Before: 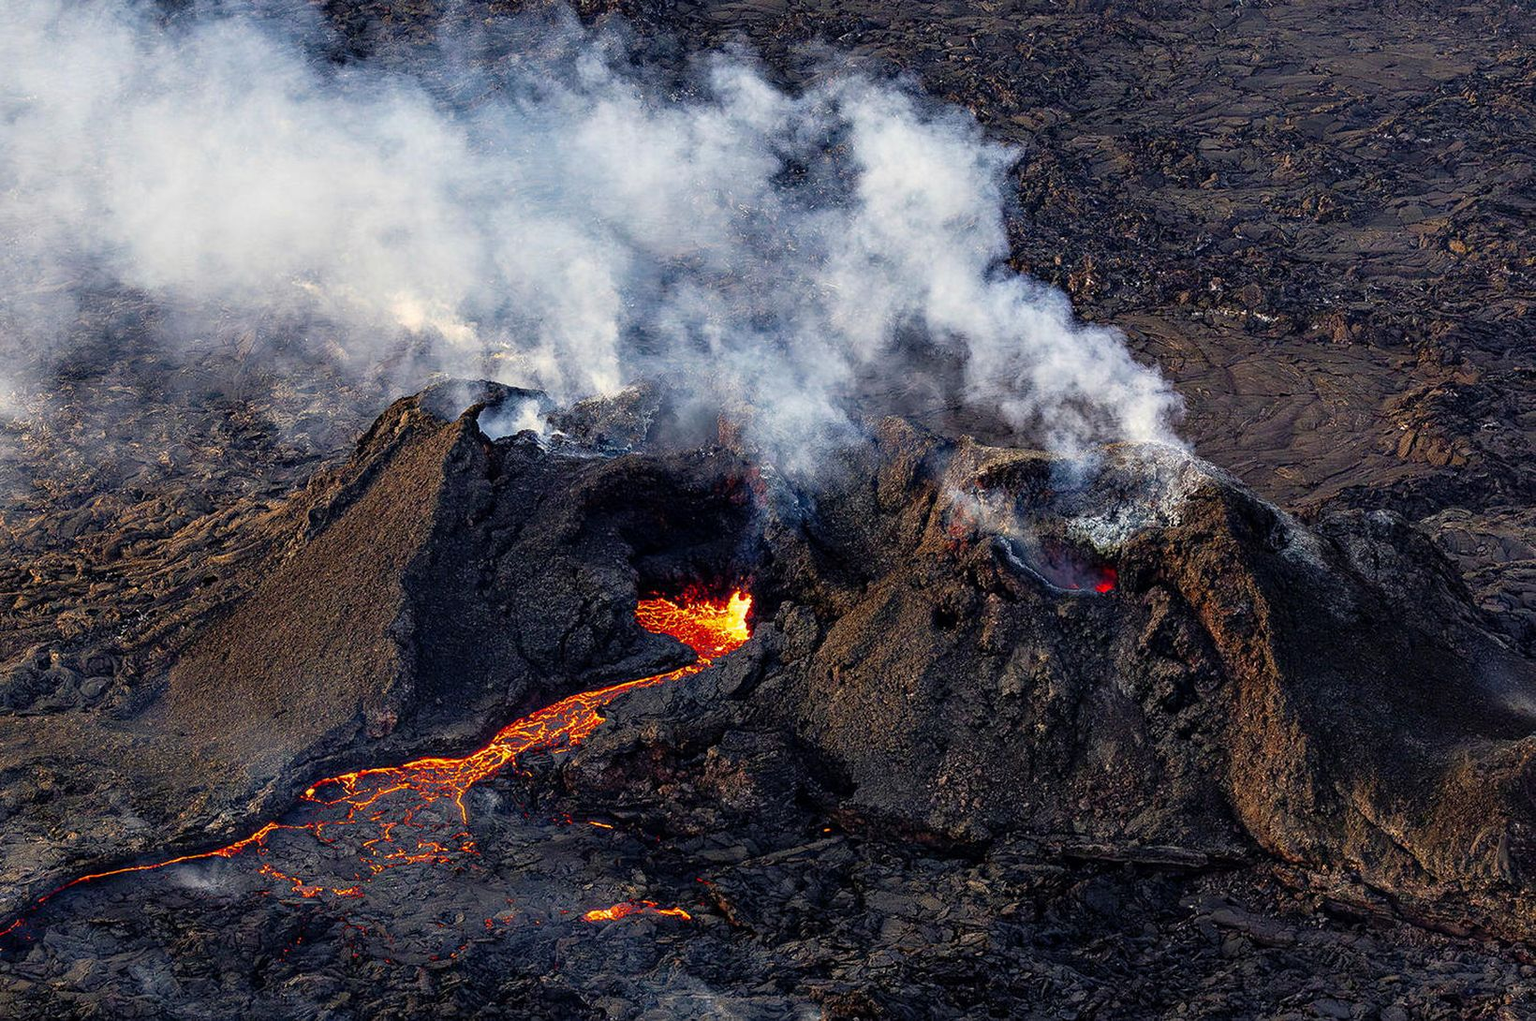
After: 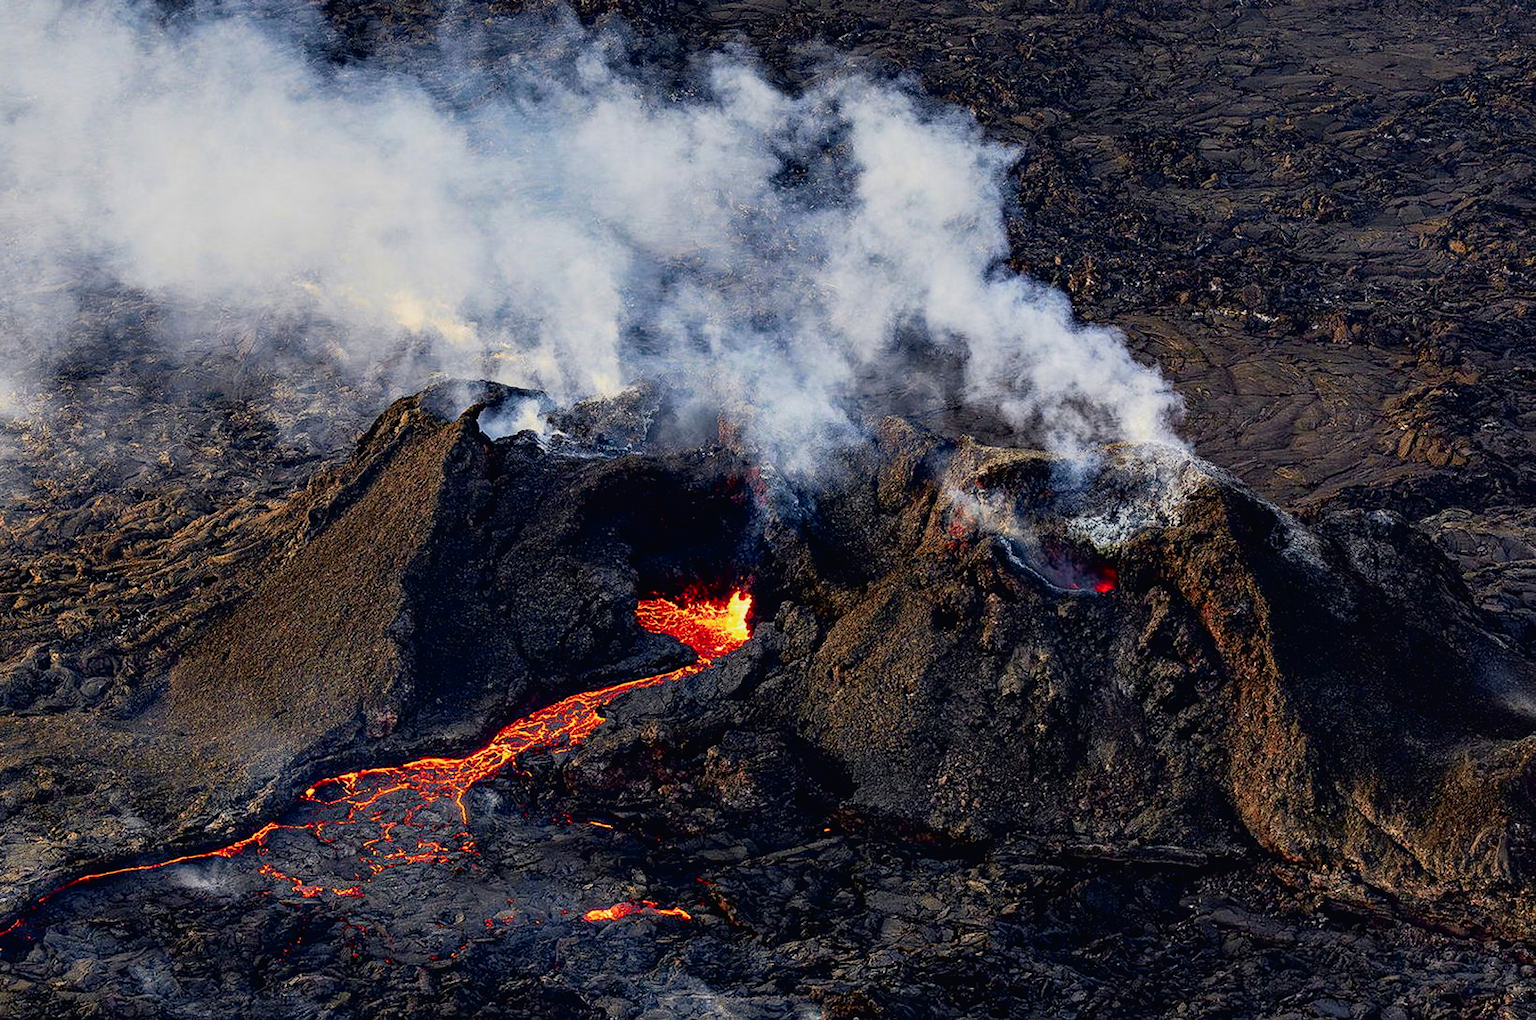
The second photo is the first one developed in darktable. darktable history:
graduated density: on, module defaults
tone curve: curves: ch0 [(0, 0.013) (0.054, 0.018) (0.205, 0.191) (0.289, 0.292) (0.39, 0.424) (0.493, 0.551) (0.666, 0.743) (0.795, 0.841) (1, 0.998)]; ch1 [(0, 0) (0.385, 0.343) (0.439, 0.415) (0.494, 0.495) (0.501, 0.501) (0.51, 0.509) (0.548, 0.554) (0.586, 0.614) (0.66, 0.706) (0.783, 0.804) (1, 1)]; ch2 [(0, 0) (0.304, 0.31) (0.403, 0.399) (0.441, 0.428) (0.47, 0.469) (0.498, 0.496) (0.524, 0.538) (0.566, 0.579) (0.633, 0.665) (0.7, 0.711) (1, 1)], color space Lab, independent channels, preserve colors none
